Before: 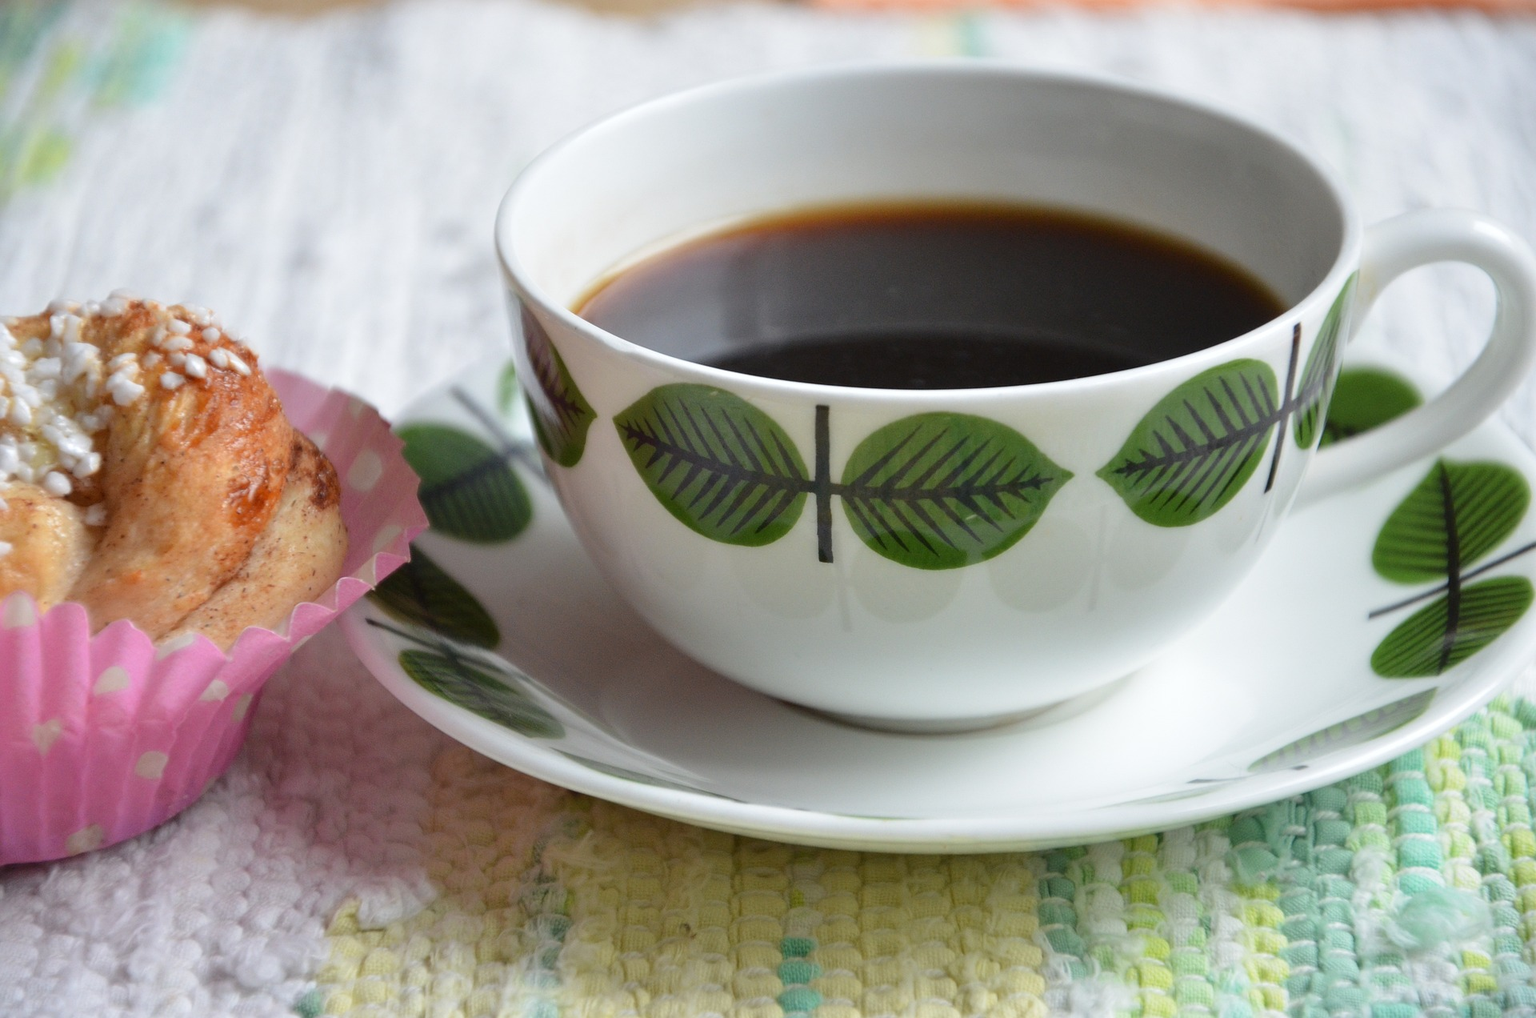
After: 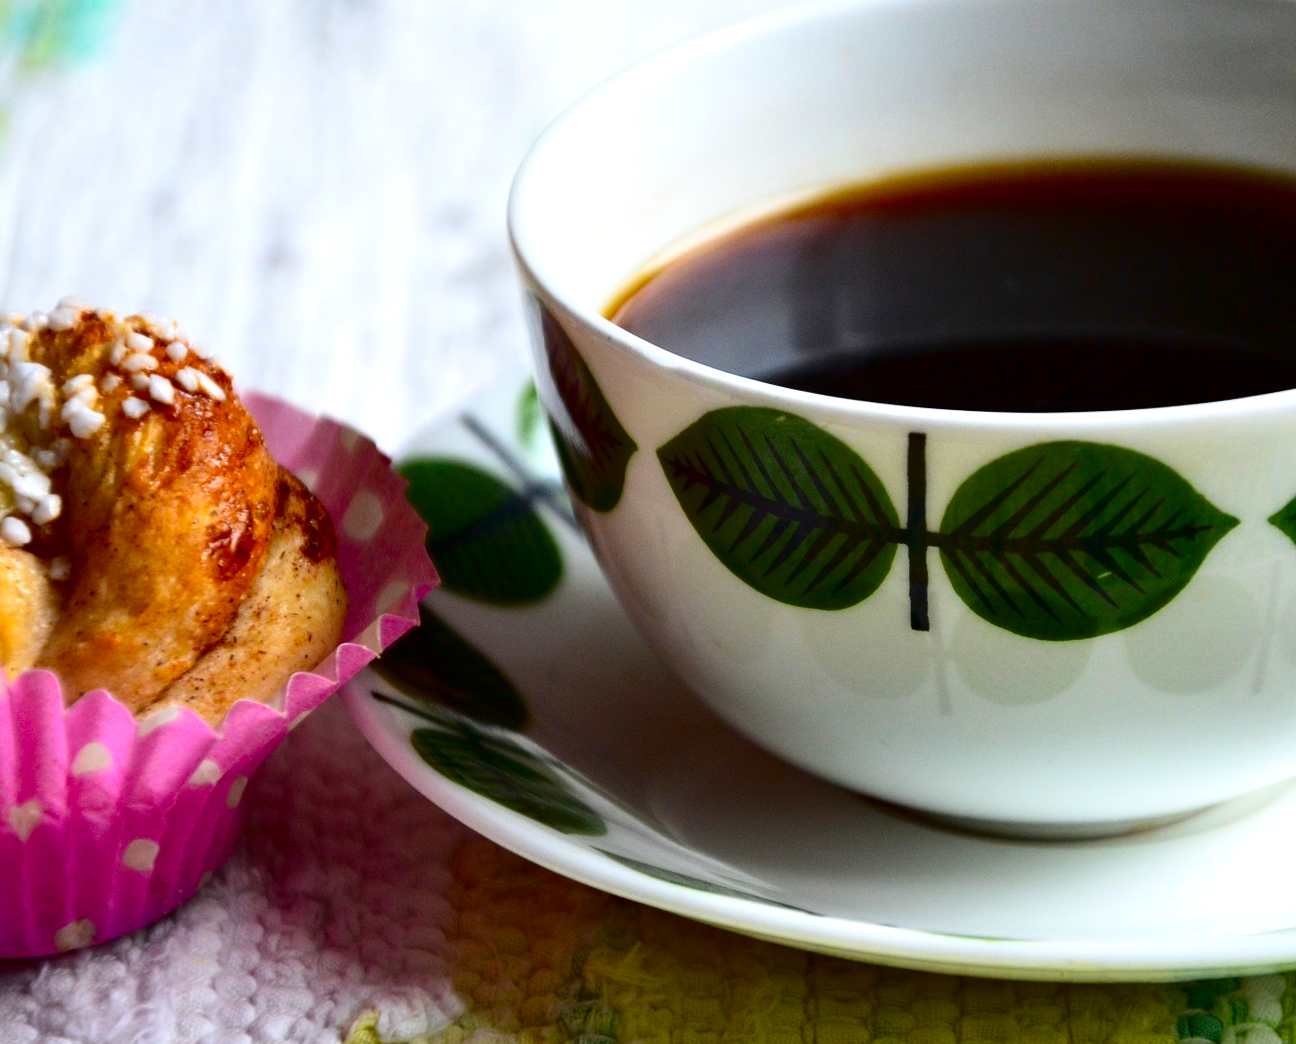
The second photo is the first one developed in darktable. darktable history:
contrast brightness saturation: contrast 0.24, brightness -0.24, saturation 0.14
rotate and perspective: rotation 0.062°, lens shift (vertical) 0.115, lens shift (horizontal) -0.133, crop left 0.047, crop right 0.94, crop top 0.061, crop bottom 0.94
color balance rgb: linear chroma grading › global chroma 50%, perceptual saturation grading › global saturation 2.34%, global vibrance 6.64%, contrast 12.71%, saturation formula JzAzBz (2021)
crop: top 5.803%, right 27.864%, bottom 5.804%
